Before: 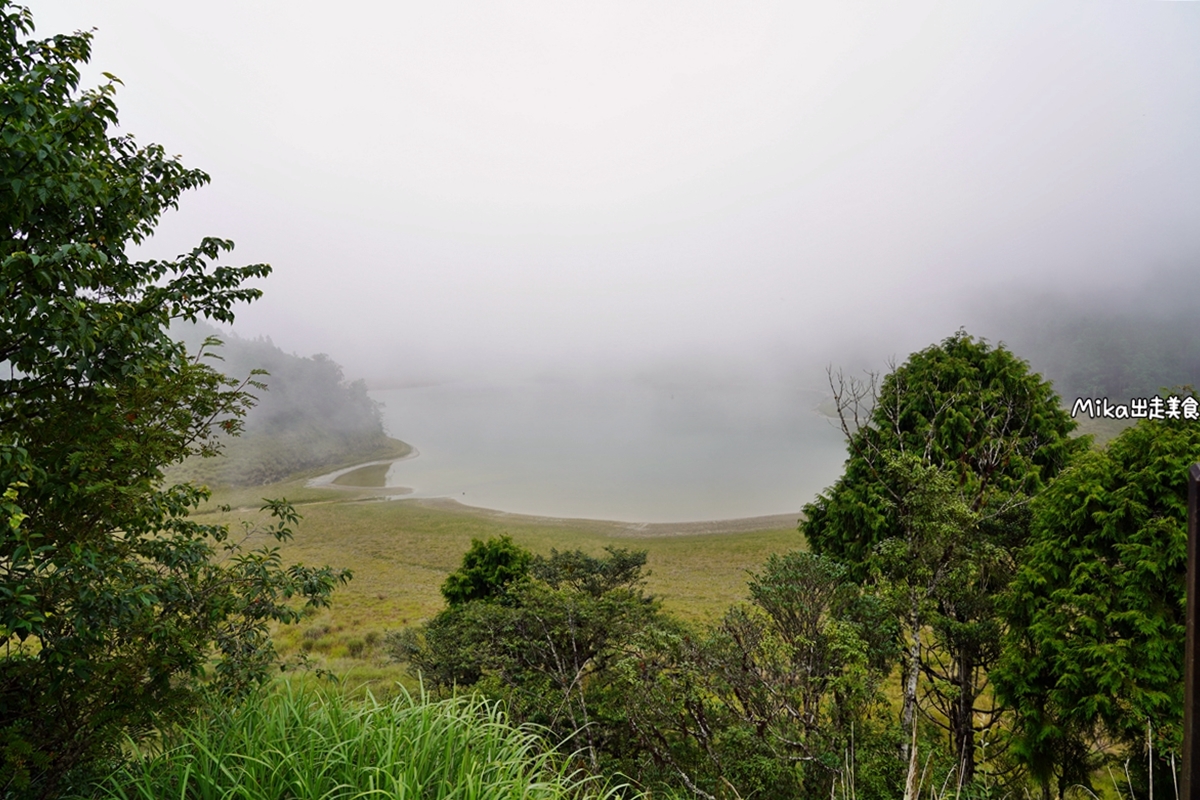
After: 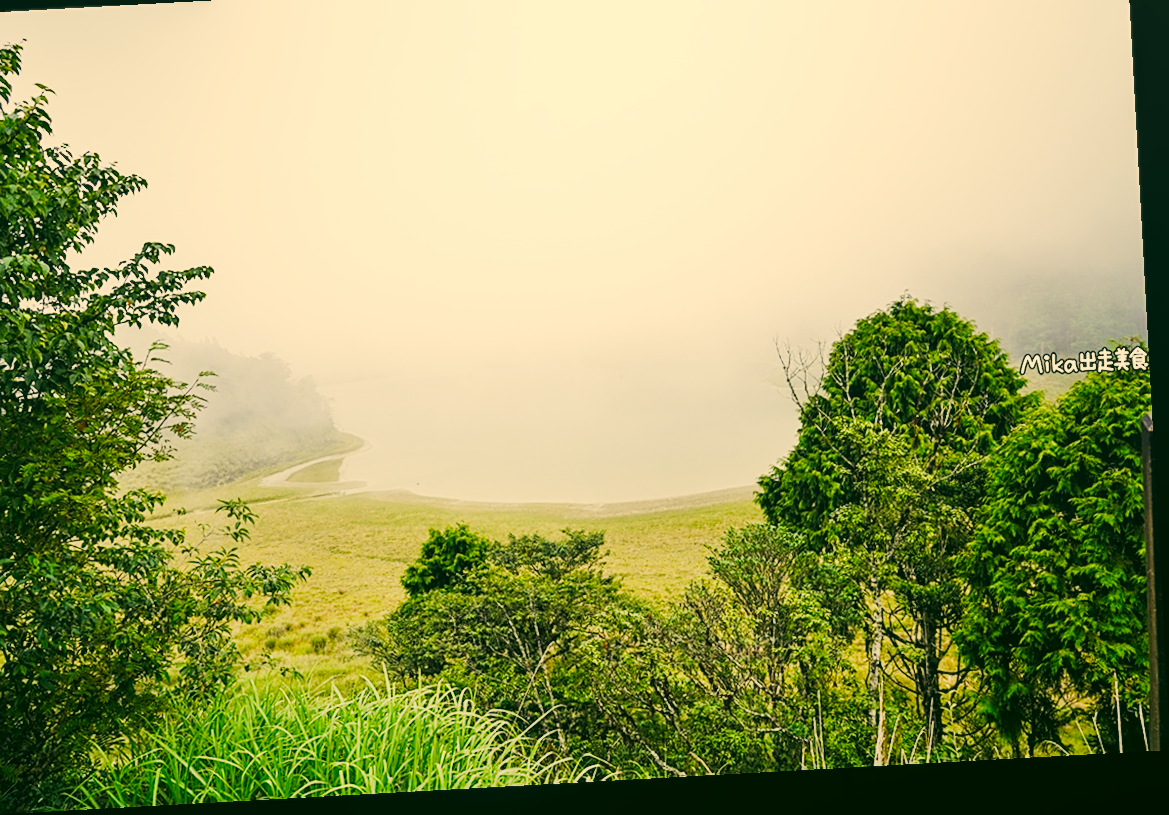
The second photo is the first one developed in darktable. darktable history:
crop and rotate: angle 3.15°, left 5.862%, top 5.713%
contrast equalizer: y [[0.6 ×6], [0.55 ×6], [0 ×6], [0 ×6], [0 ×6]], mix -0.314
tone curve: curves: ch0 [(0, 0) (0.003, 0.01) (0.011, 0.015) (0.025, 0.023) (0.044, 0.038) (0.069, 0.058) (0.1, 0.093) (0.136, 0.134) (0.177, 0.176) (0.224, 0.221) (0.277, 0.282) (0.335, 0.36) (0.399, 0.438) (0.468, 0.54) (0.543, 0.632) (0.623, 0.724) (0.709, 0.814) (0.801, 0.885) (0.898, 0.947) (1, 1)], preserve colors none
local contrast: detail 109%
exposure: black level correction 0, exposure 1.126 EV, compensate exposure bias true, compensate highlight preservation false
color correction: highlights a* 4.83, highlights b* 24.73, shadows a* -15.98, shadows b* 3.7
sharpen: on, module defaults
filmic rgb: black relative exposure -7.96 EV, white relative exposure 3.85 EV, hardness 4.31, color science v5 (2021), contrast in shadows safe, contrast in highlights safe
